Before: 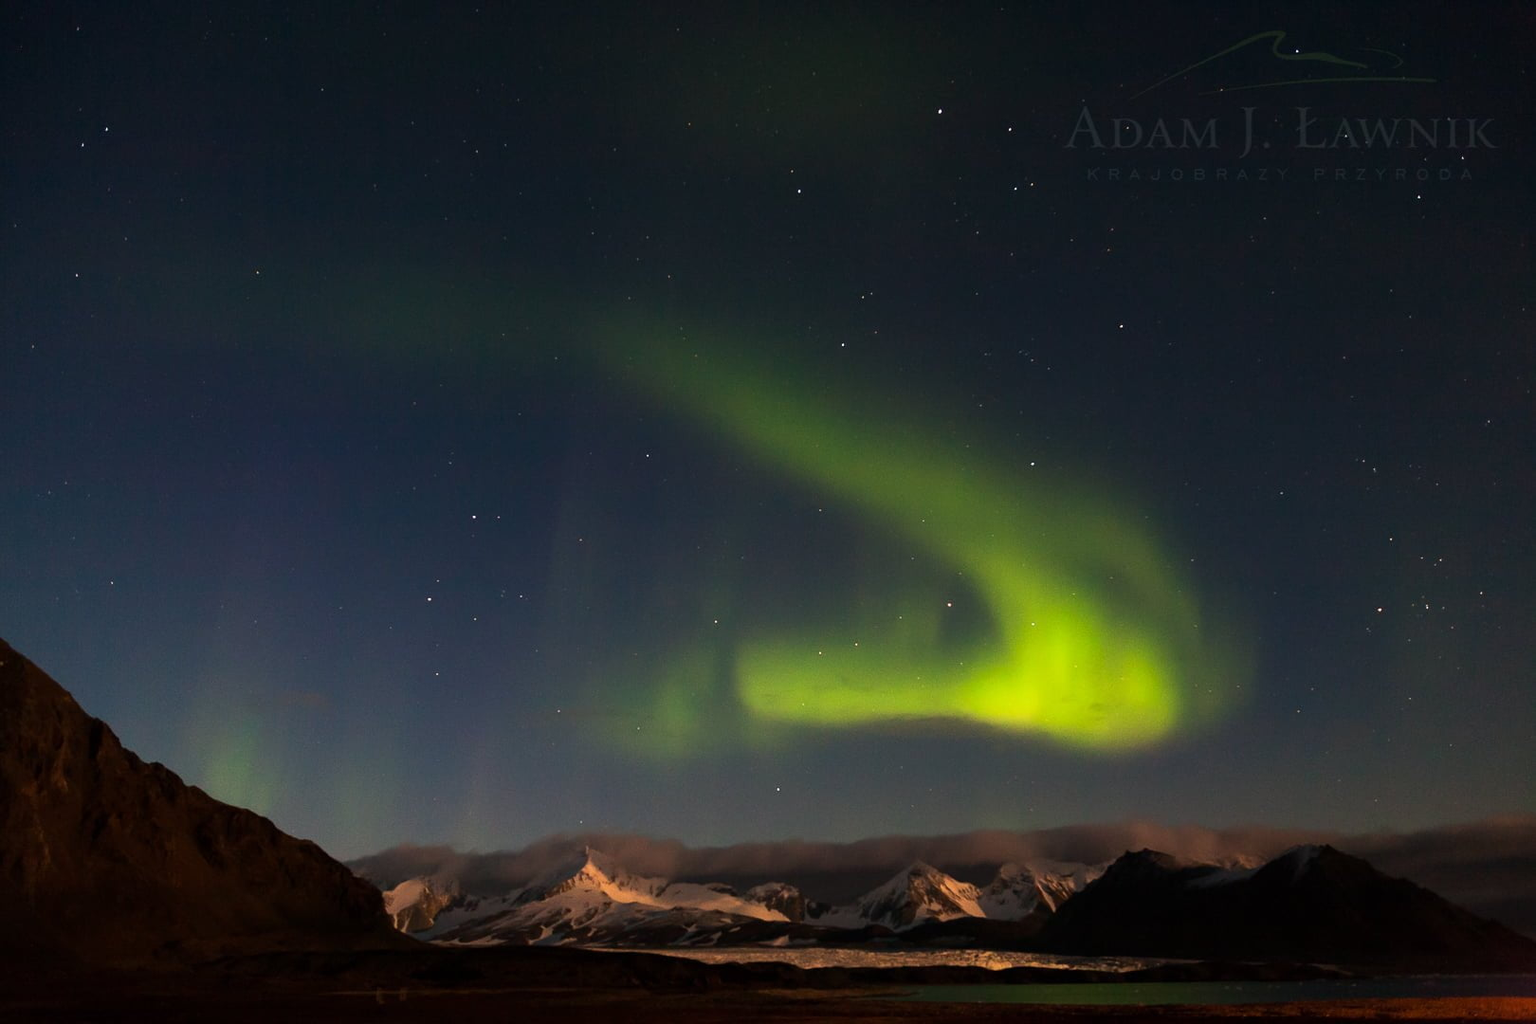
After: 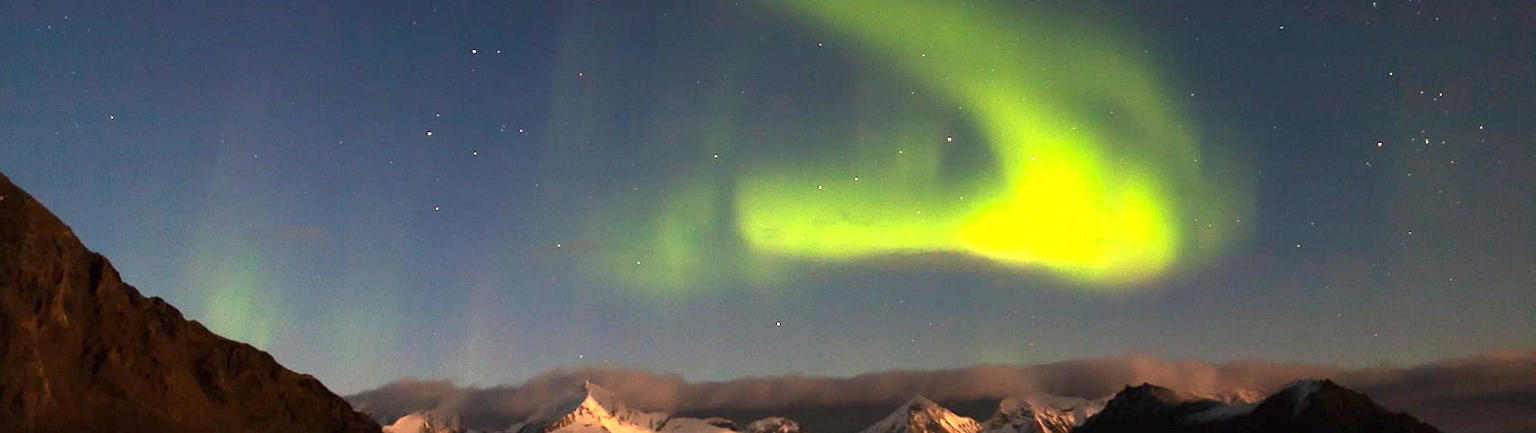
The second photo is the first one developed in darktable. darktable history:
crop: top 45.523%, bottom 12.13%
exposure: black level correction 0, exposure 1.336 EV, compensate highlight preservation false
